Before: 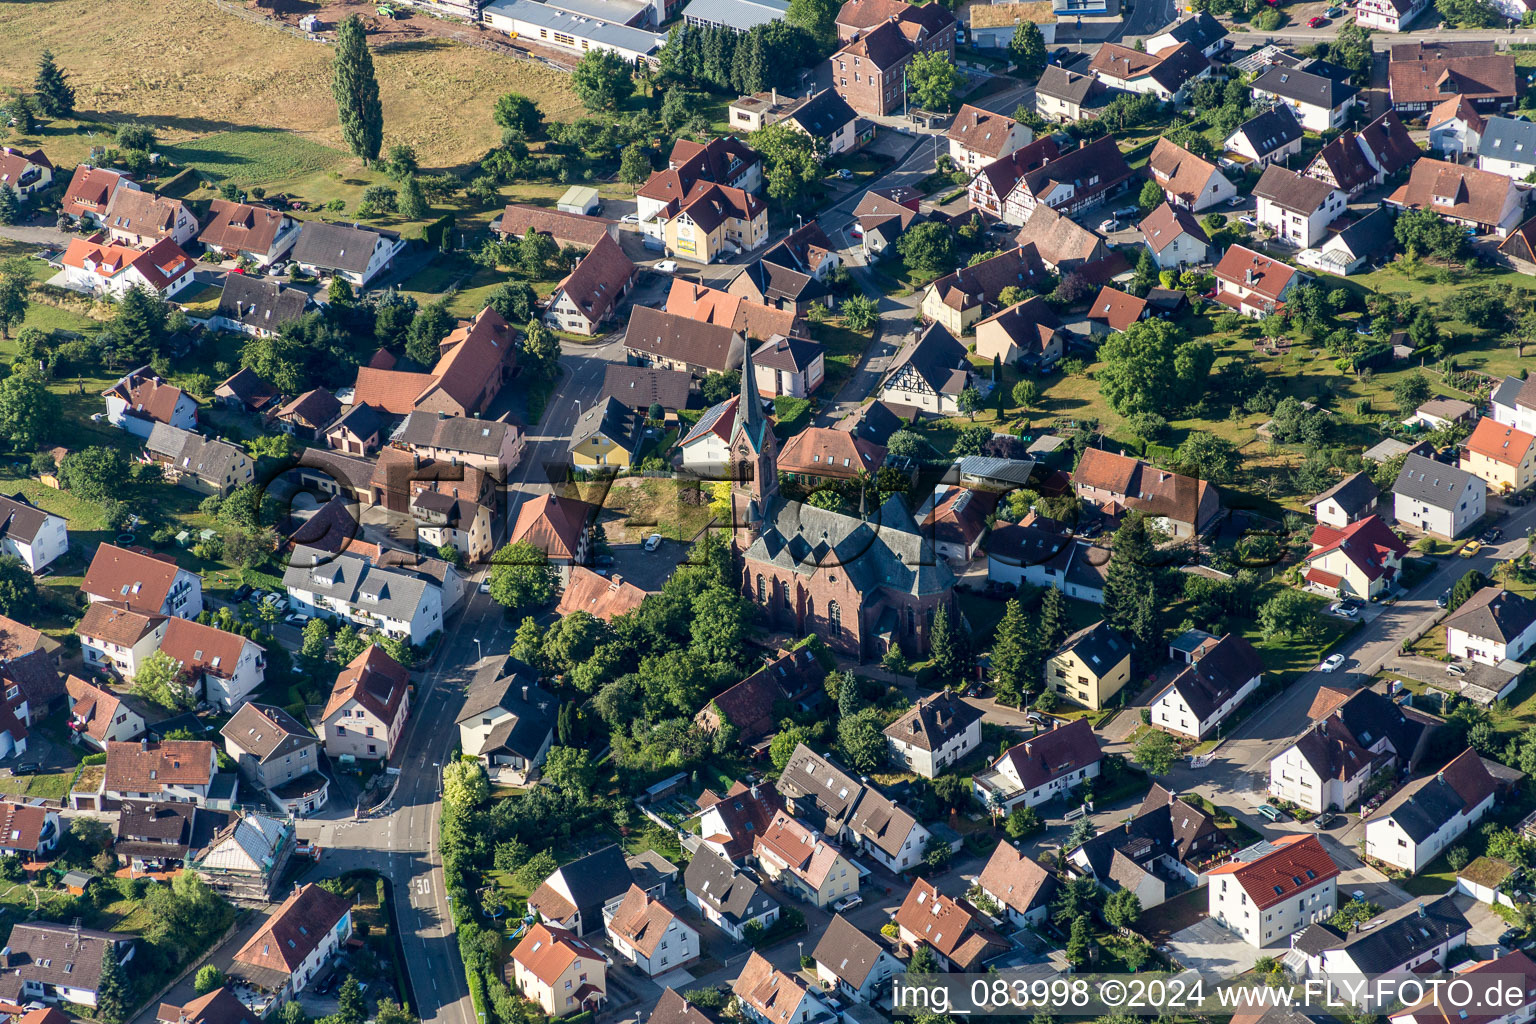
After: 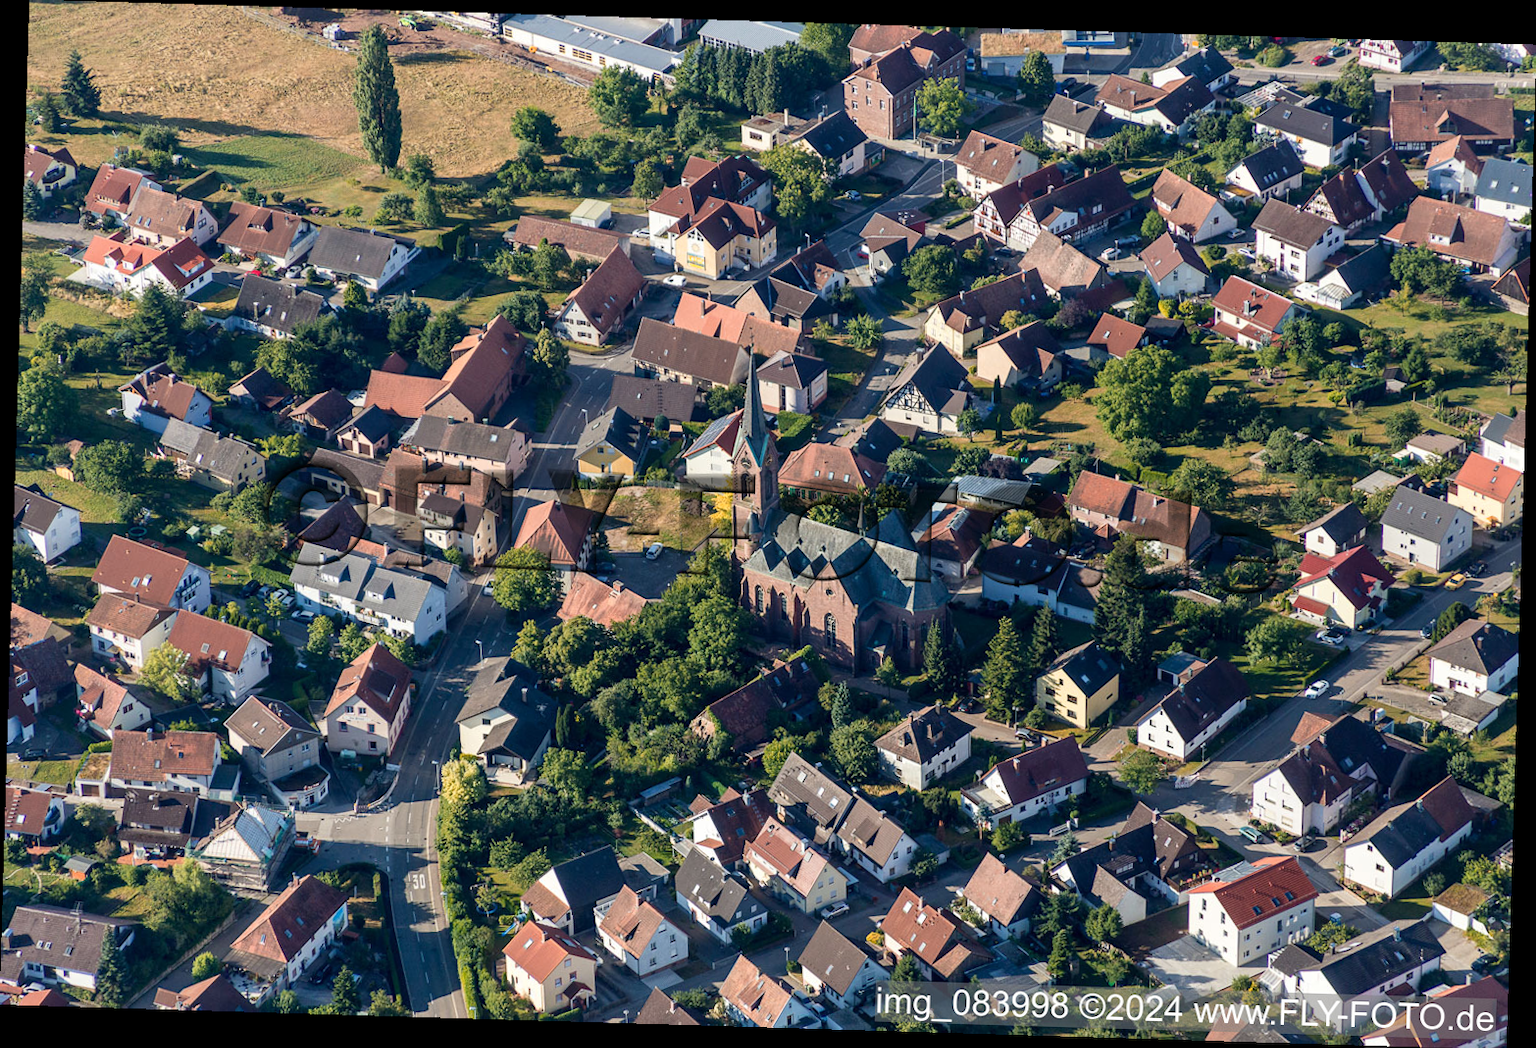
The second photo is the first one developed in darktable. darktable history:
color balance: on, module defaults
rotate and perspective: rotation 1.72°, automatic cropping off
color zones: curves: ch1 [(0, 0.469) (0.072, 0.457) (0.243, 0.494) (0.429, 0.5) (0.571, 0.5) (0.714, 0.5) (0.857, 0.5) (1, 0.469)]; ch2 [(0, 0.499) (0.143, 0.467) (0.242, 0.436) (0.429, 0.493) (0.571, 0.5) (0.714, 0.5) (0.857, 0.5) (1, 0.499)]
